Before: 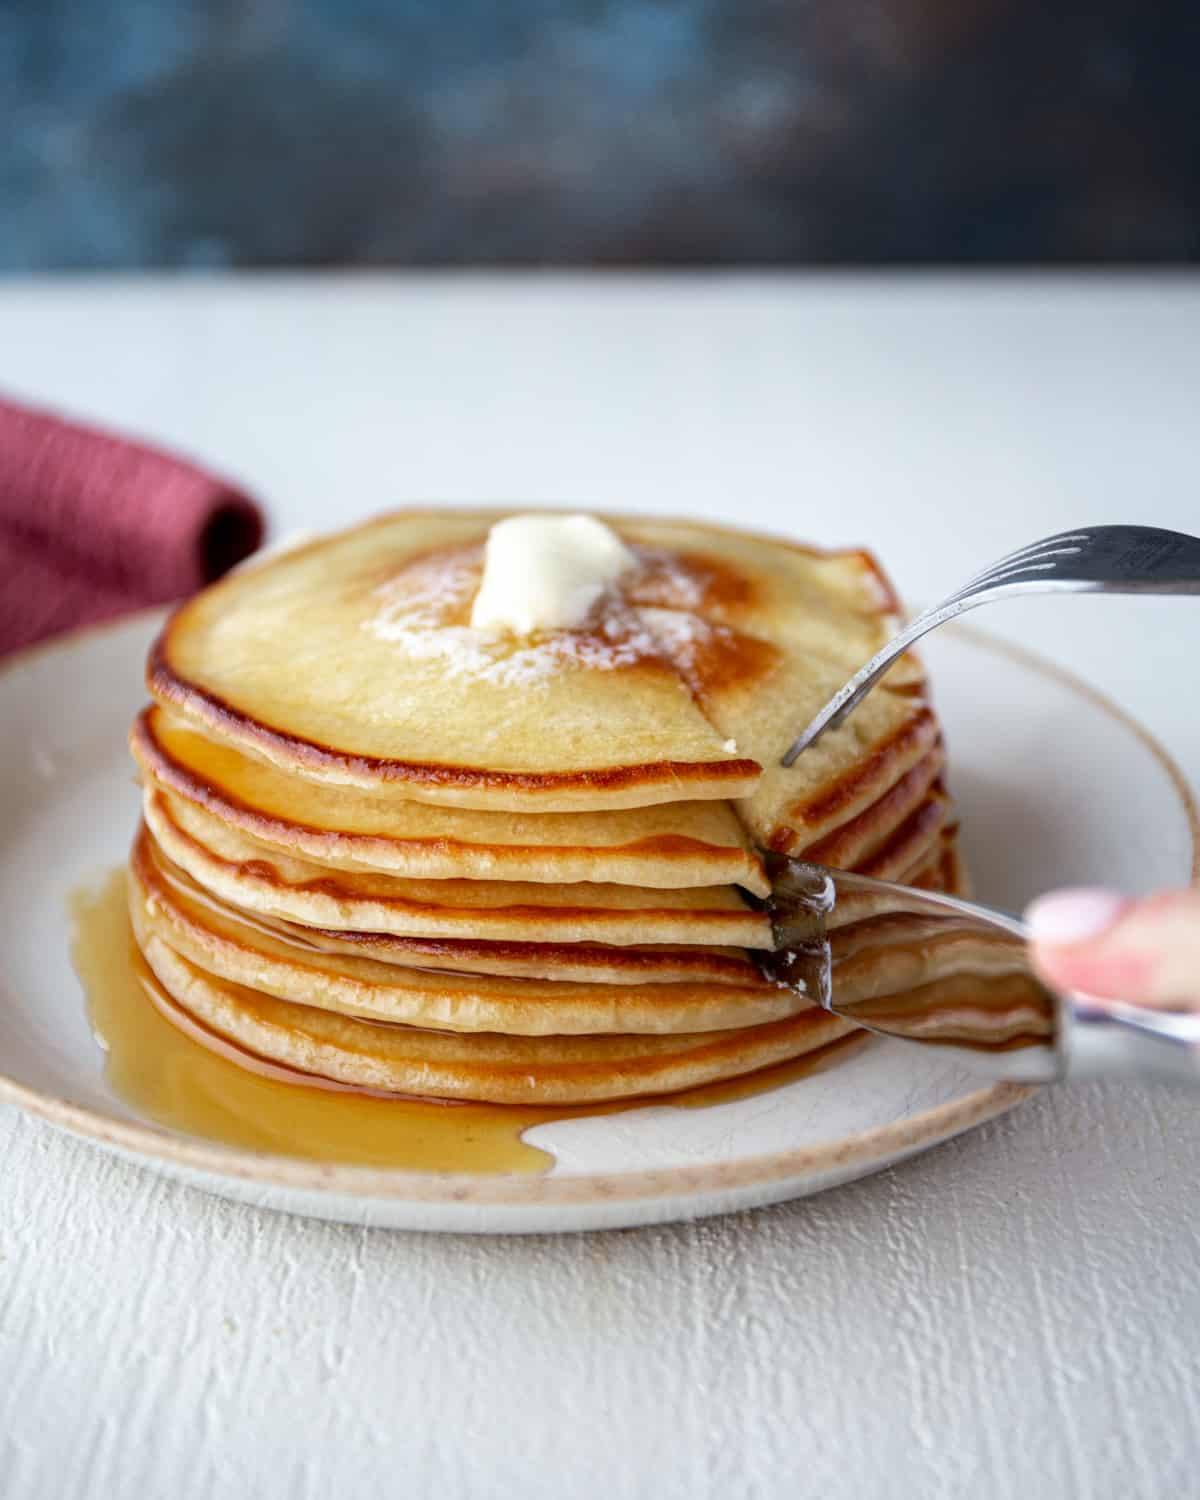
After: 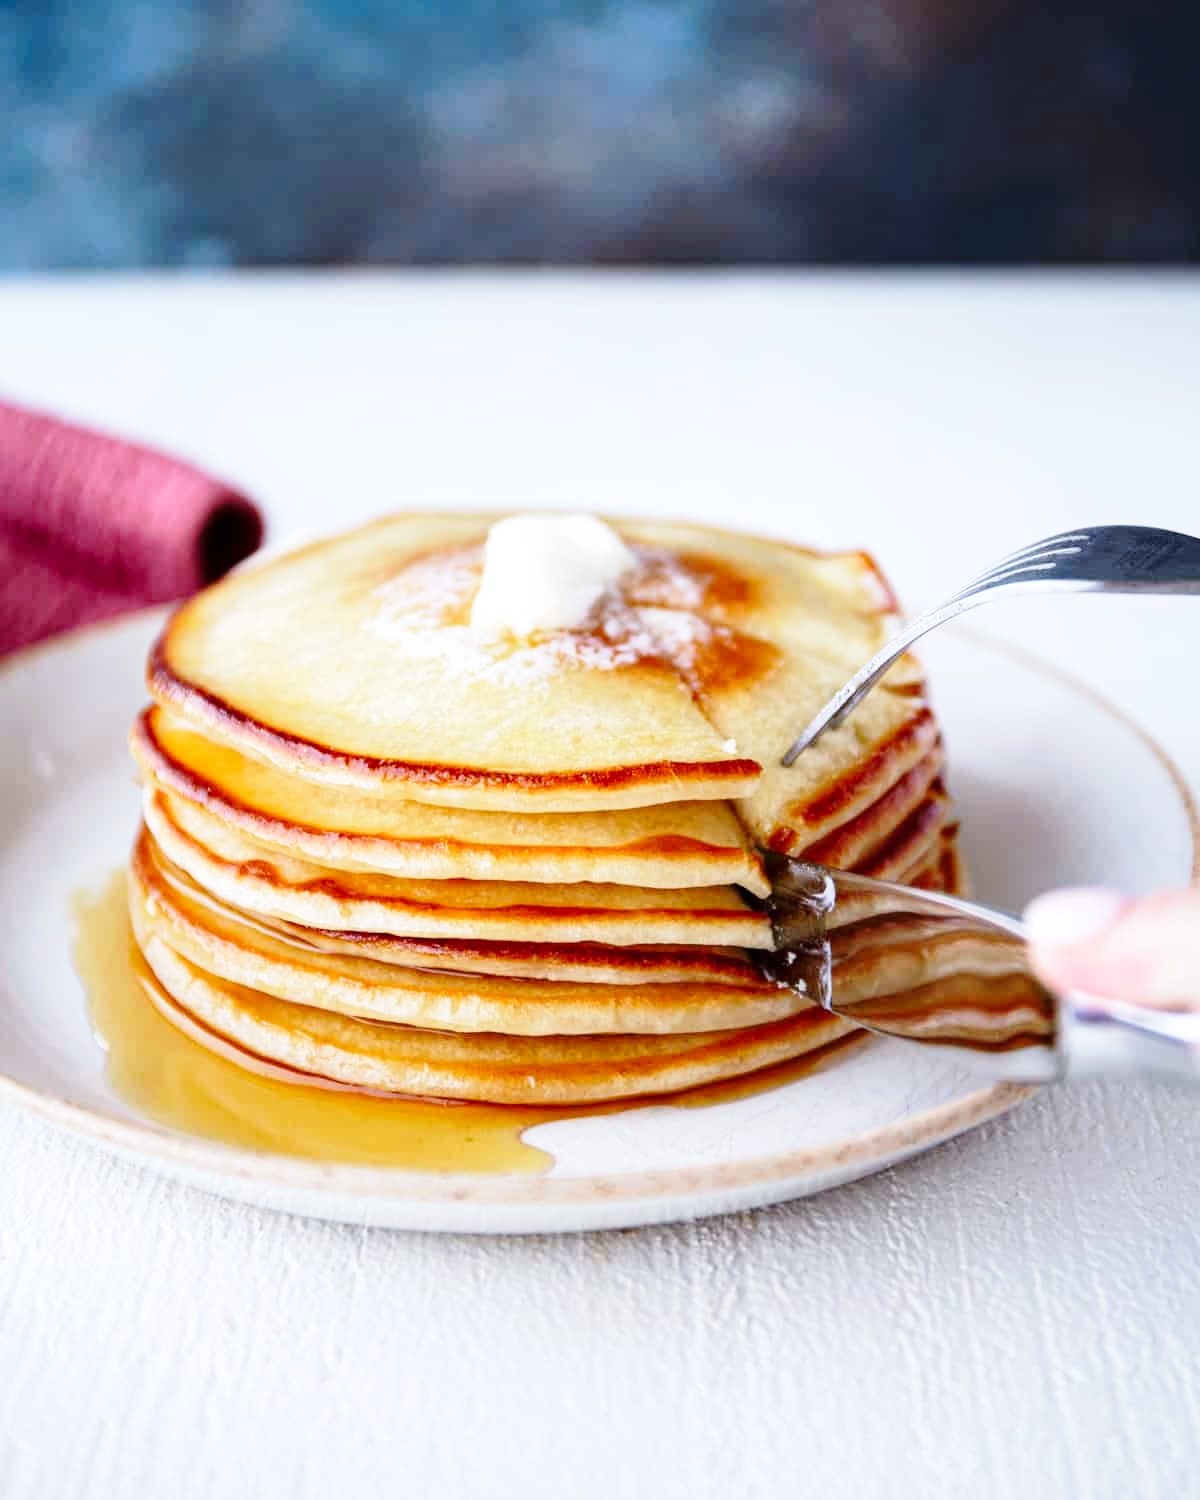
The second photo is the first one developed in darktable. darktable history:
base curve: curves: ch0 [(0, 0) (0.028, 0.03) (0.121, 0.232) (0.46, 0.748) (0.859, 0.968) (1, 1)], preserve colors none
color calibration: illuminant as shot in camera, x 0.358, y 0.373, temperature 4628.91 K
